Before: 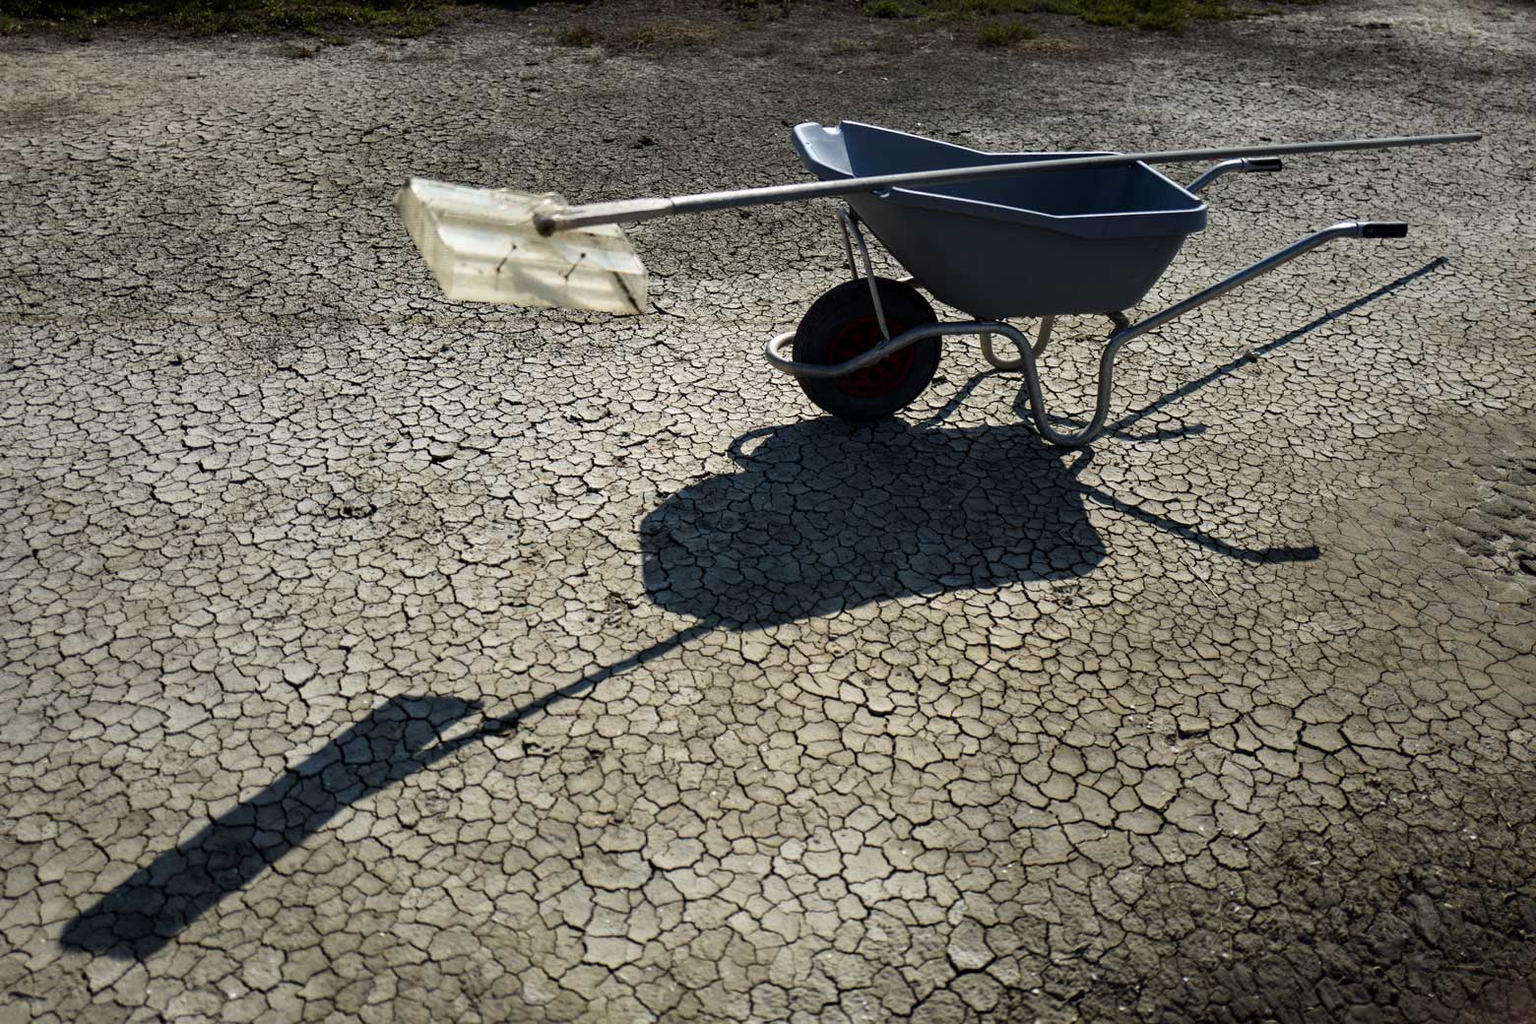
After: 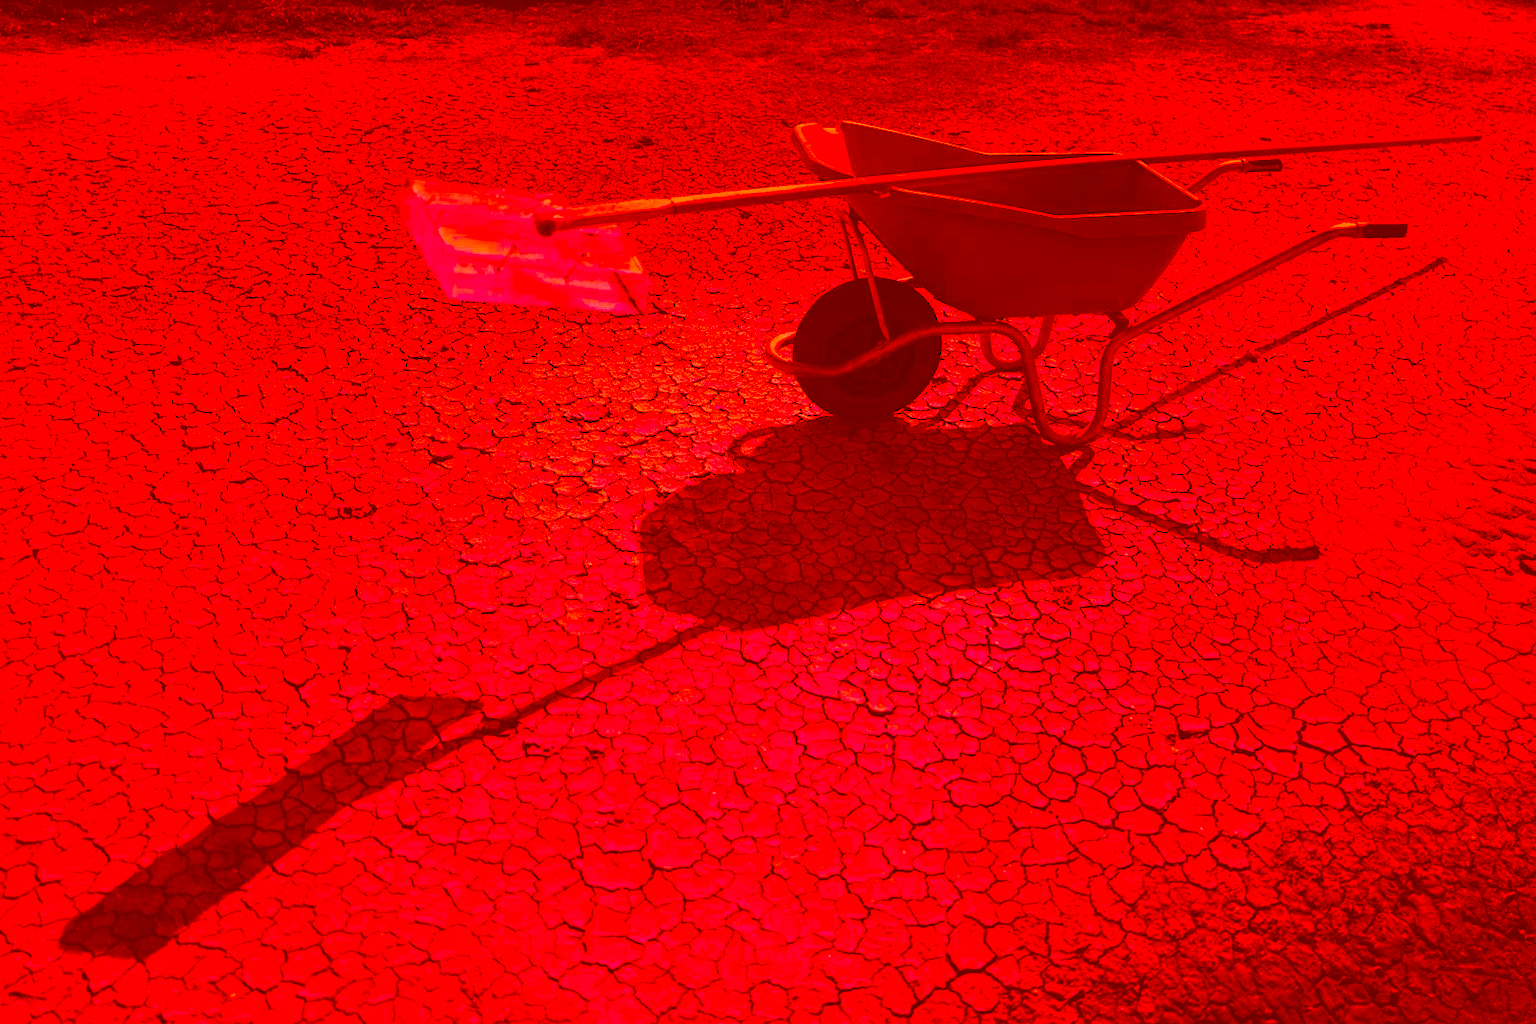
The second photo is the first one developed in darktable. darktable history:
color correction: highlights a* -38.89, highlights b* -39.81, shadows a* -39.44, shadows b* -39.87, saturation -2.94
